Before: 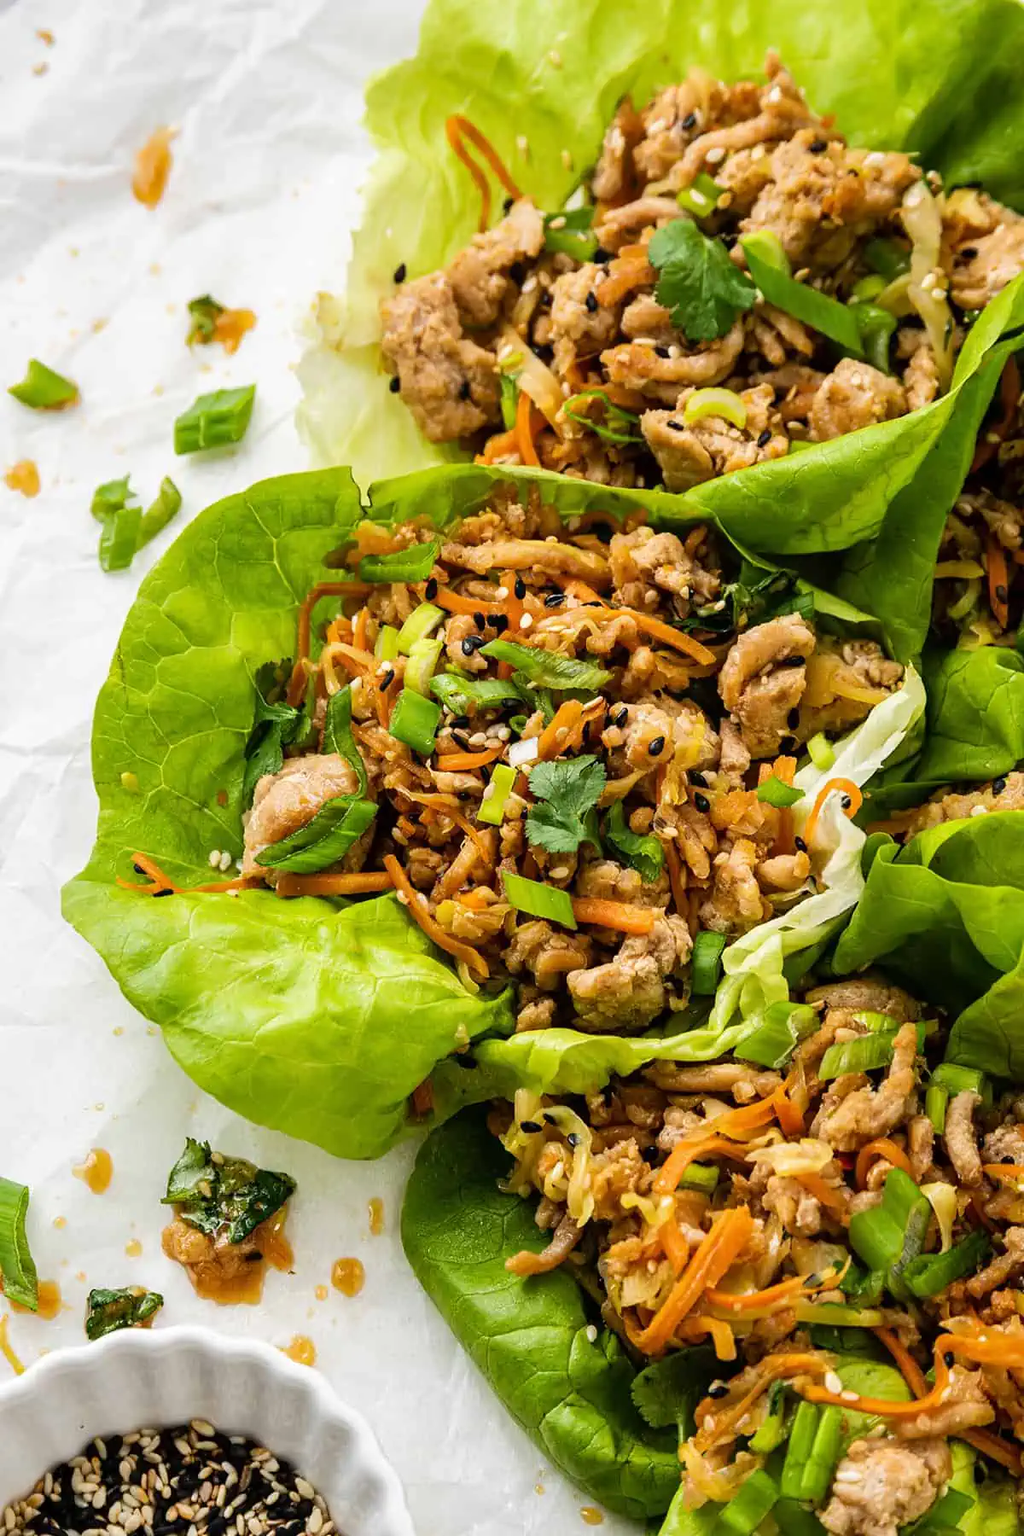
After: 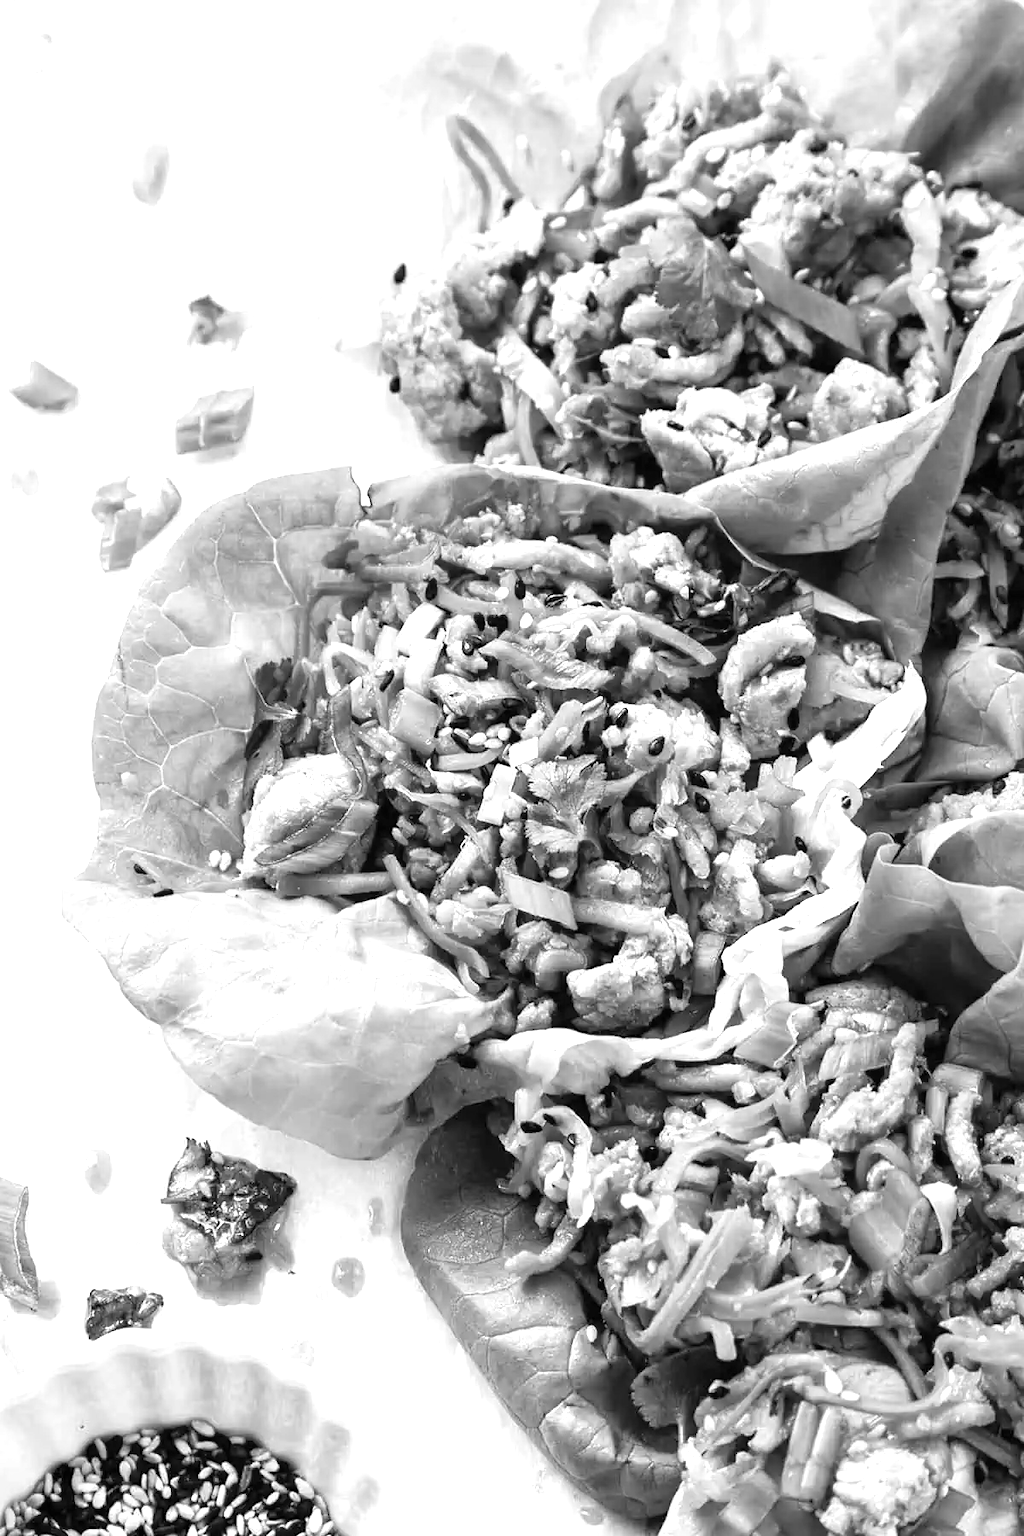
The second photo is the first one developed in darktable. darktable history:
exposure: black level correction 0, exposure 0.95 EV, compensate exposure bias true, compensate highlight preservation false
monochrome: on, module defaults
